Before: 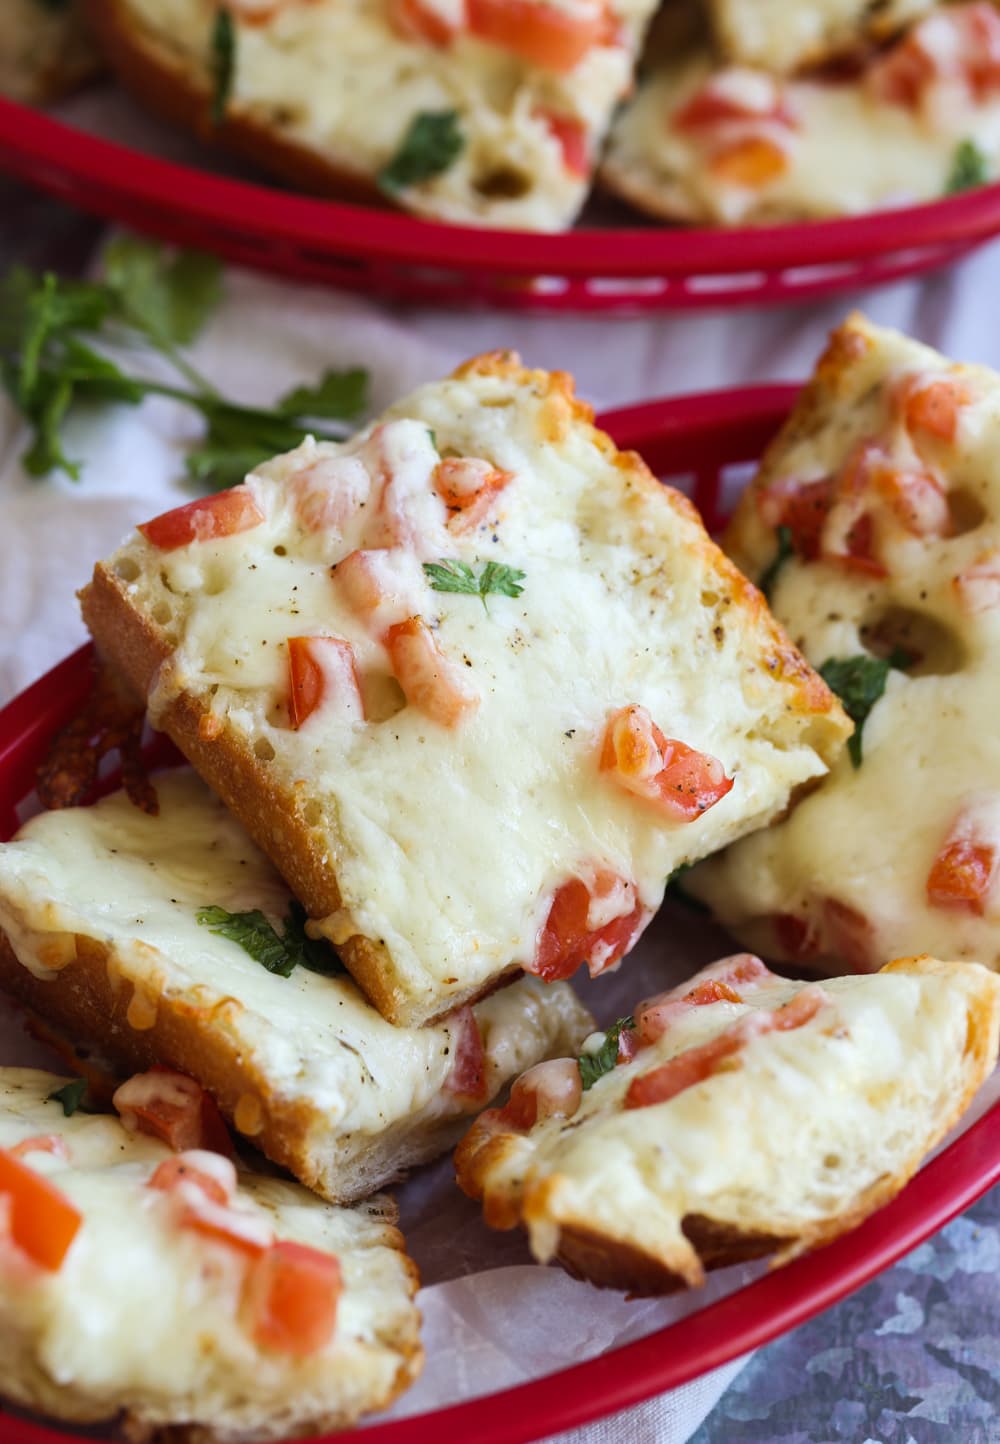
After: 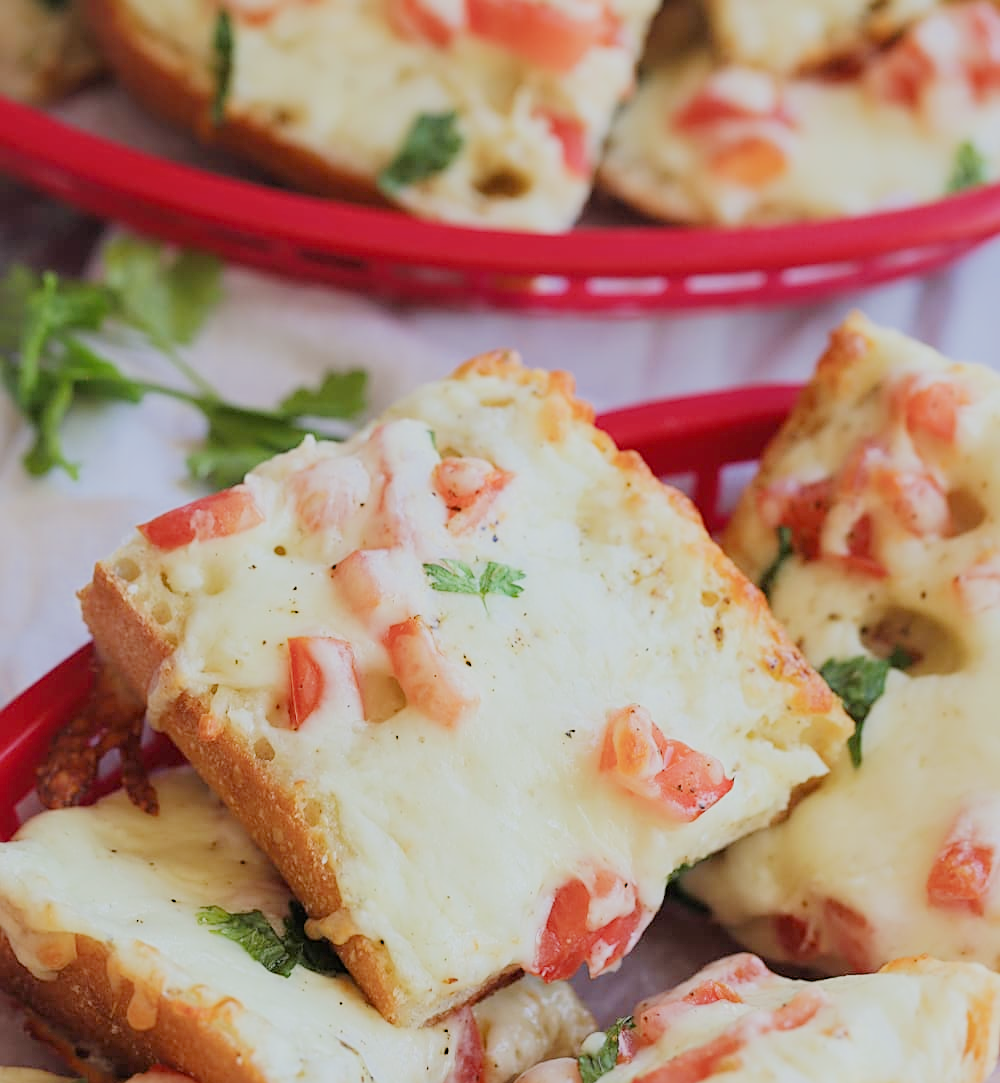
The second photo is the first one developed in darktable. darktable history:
sharpen: on, module defaults
filmic rgb: black relative exposure -8.03 EV, white relative exposure 8.03 EV, hardness 2.43, latitude 10.68%, contrast 0.733, highlights saturation mix 8.52%, shadows ↔ highlights balance 1.48%
crop: bottom 24.98%
exposure: black level correction 0, exposure 1.368 EV, compensate highlight preservation false
